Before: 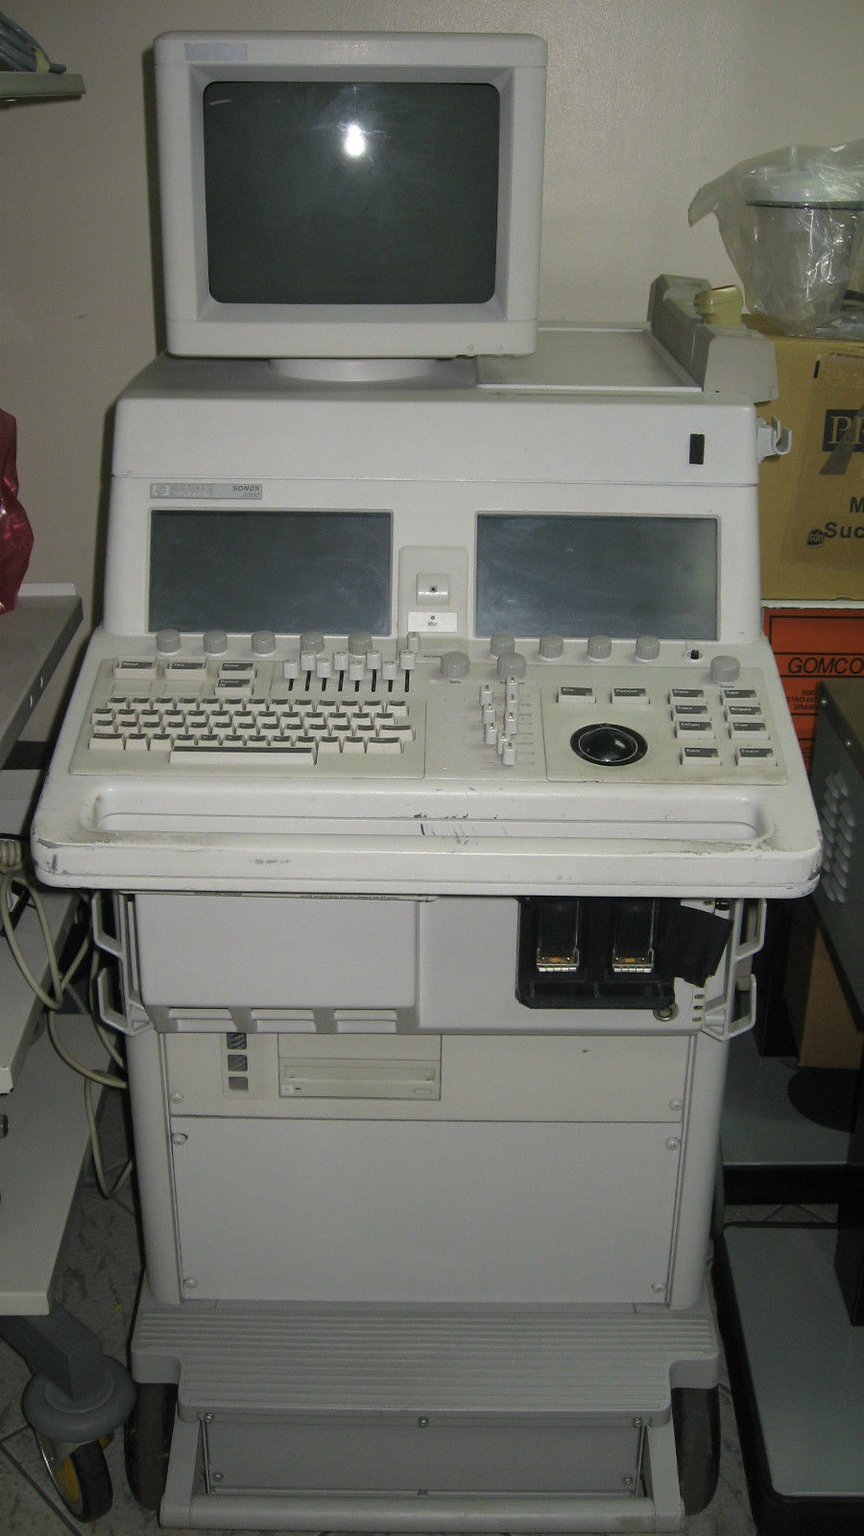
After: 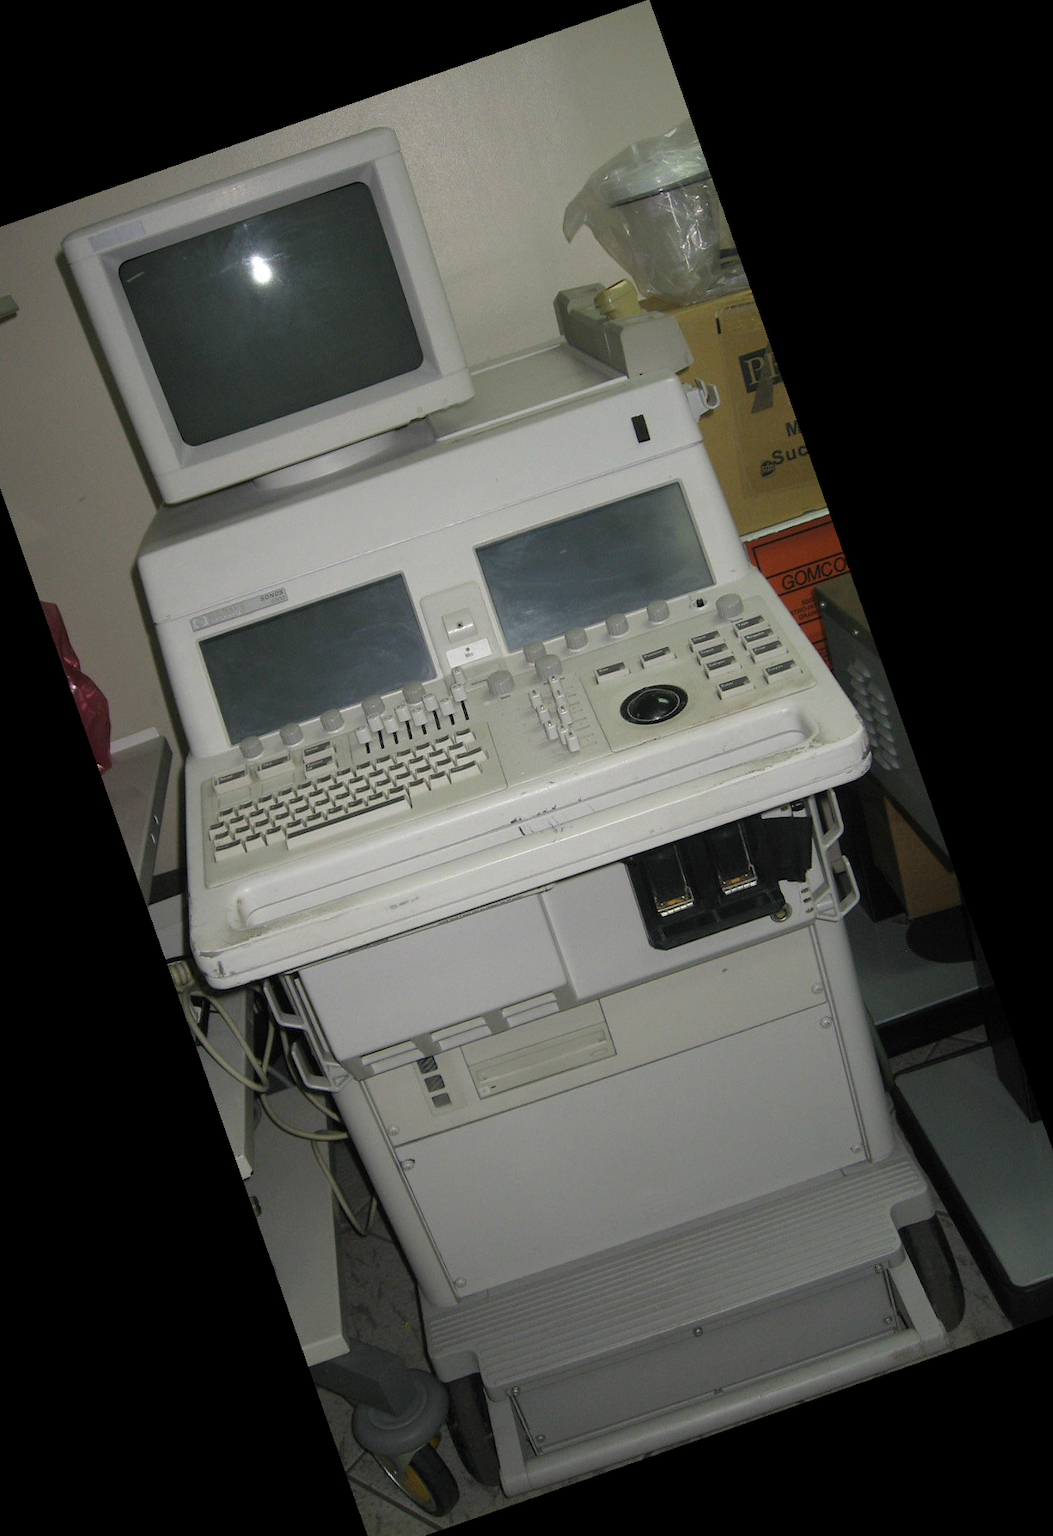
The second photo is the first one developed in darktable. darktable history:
crop and rotate: angle 19.33°, left 6.818%, right 4.239%, bottom 1.084%
